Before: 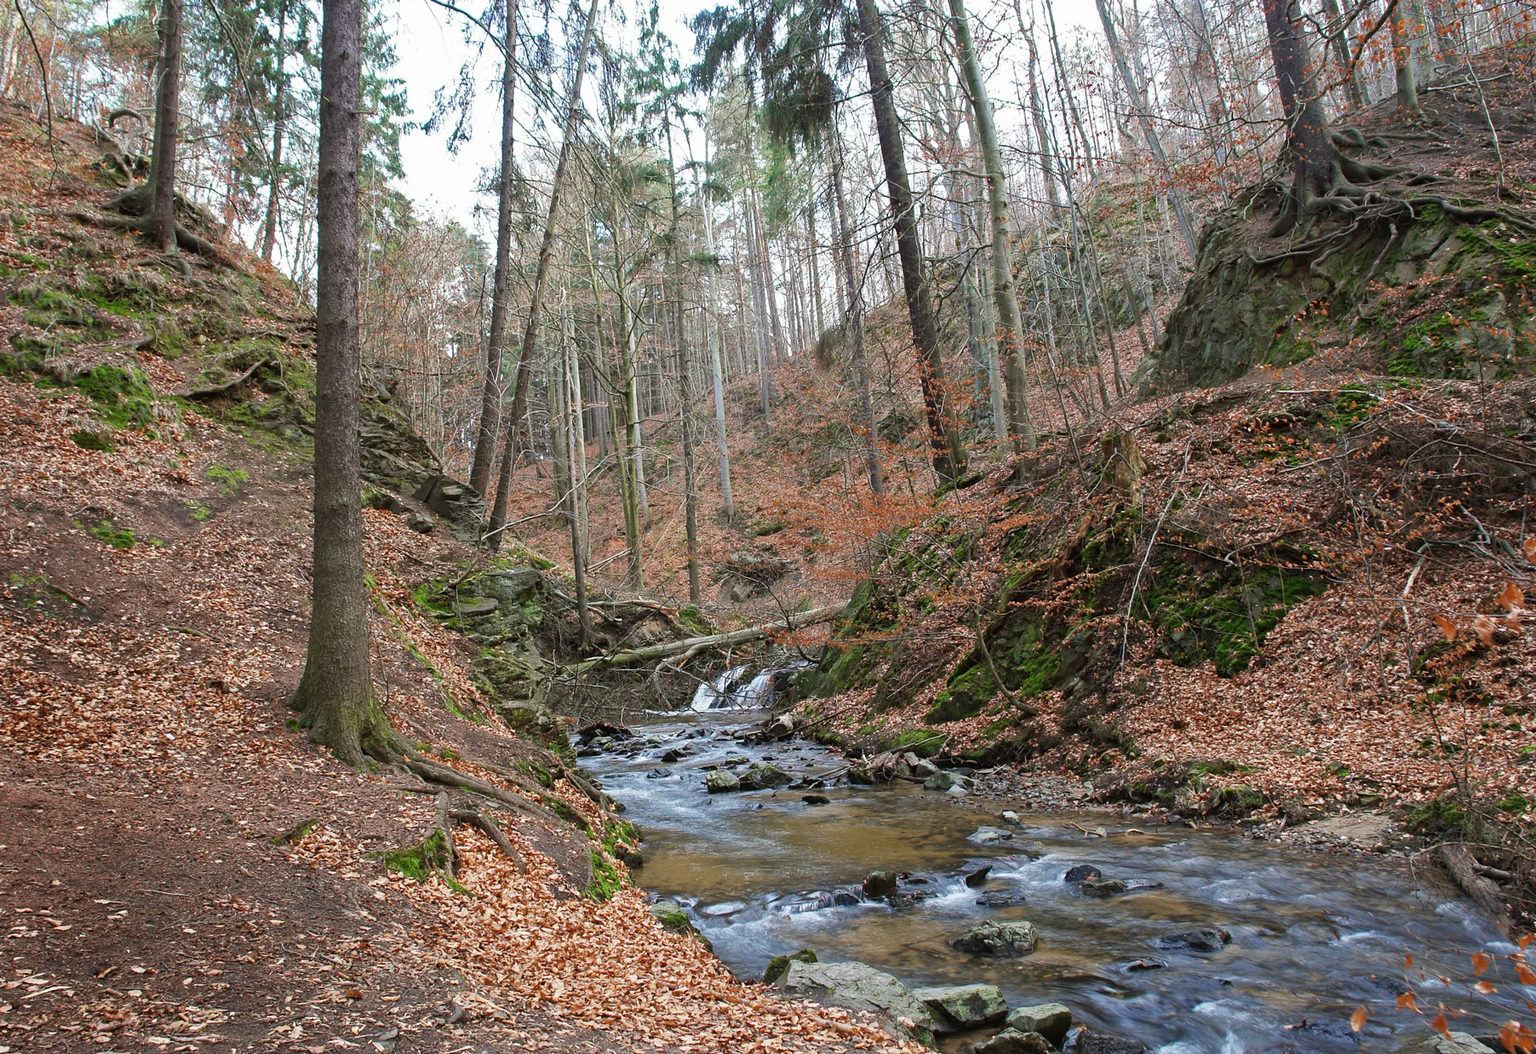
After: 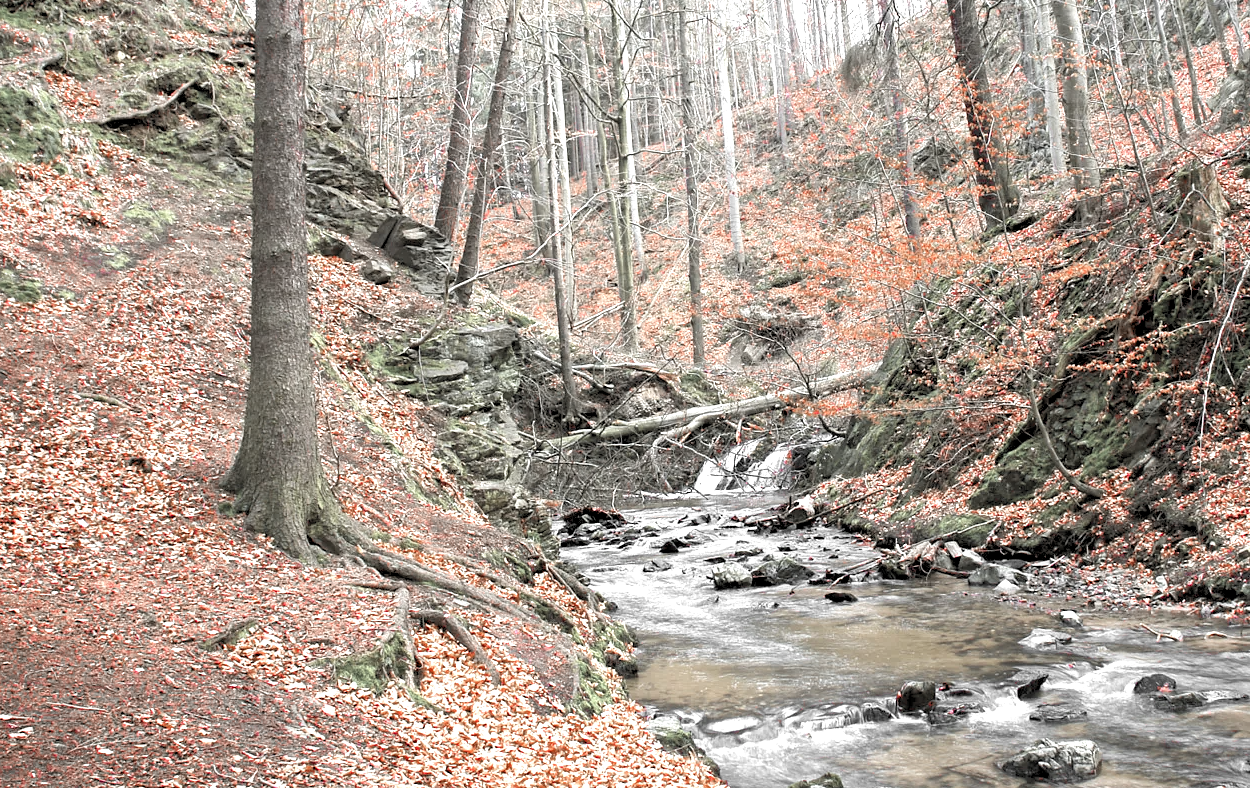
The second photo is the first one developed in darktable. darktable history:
crop: left 6.488%, top 27.668%, right 24.183%, bottom 8.656%
color zones: curves: ch1 [(0, 0.831) (0.08, 0.771) (0.157, 0.268) (0.241, 0.207) (0.562, -0.005) (0.714, -0.013) (0.876, 0.01) (1, 0.831)]
exposure: exposure 1.16 EV, compensate exposure bias true, compensate highlight preservation false
rgb levels: levels [[0.013, 0.434, 0.89], [0, 0.5, 1], [0, 0.5, 1]]
